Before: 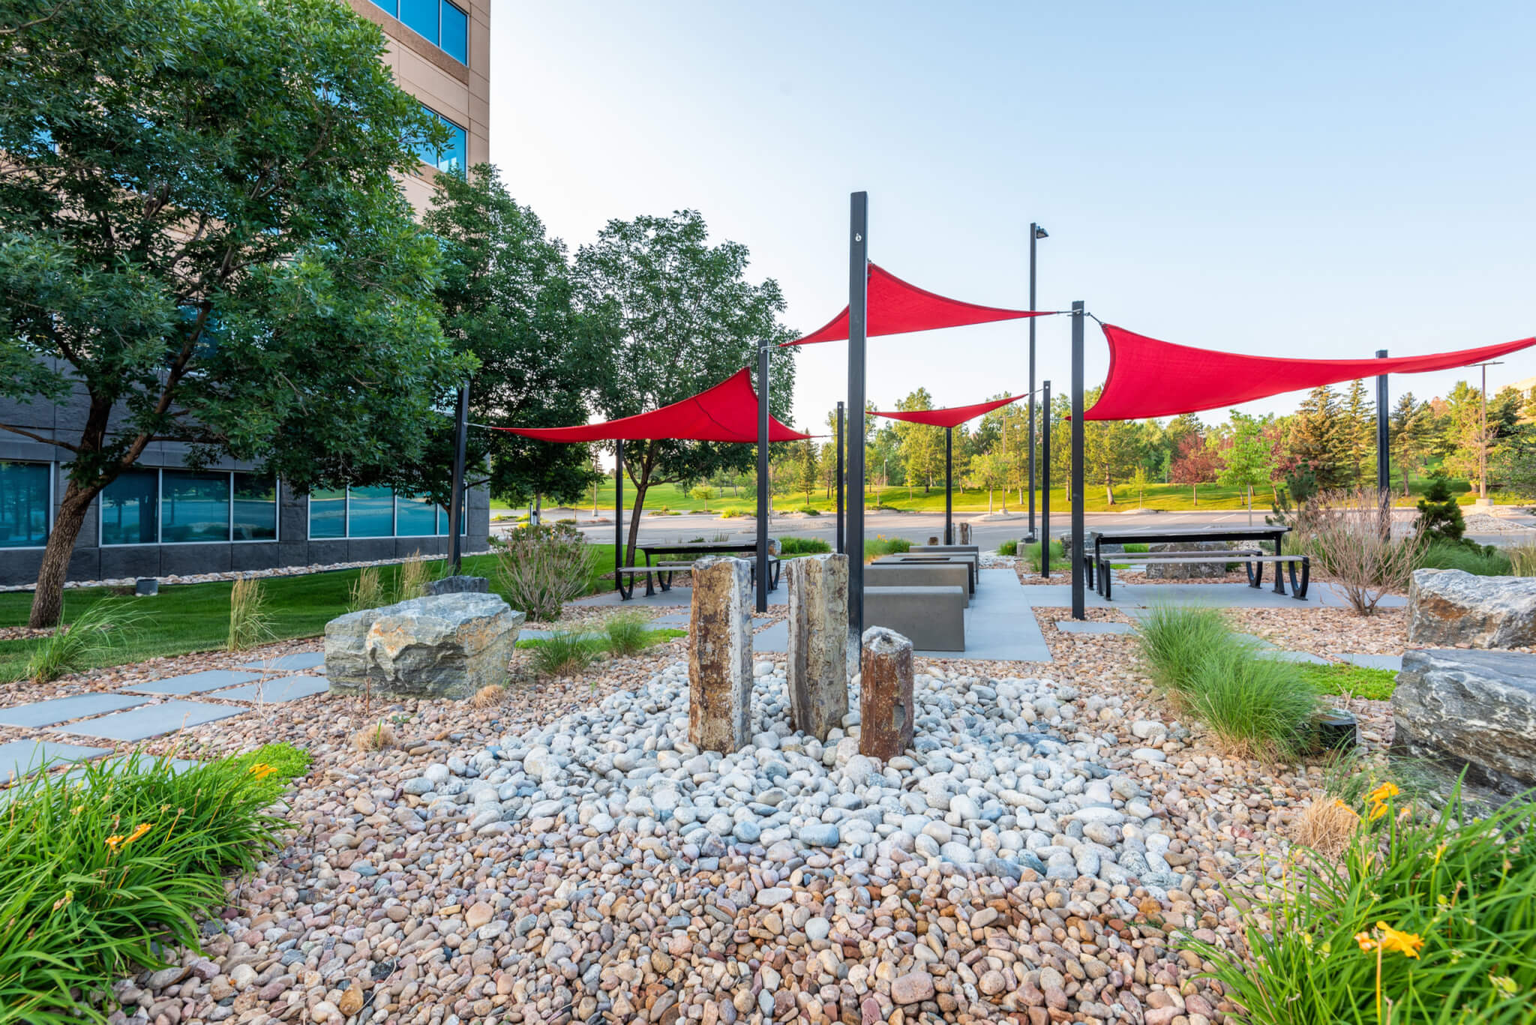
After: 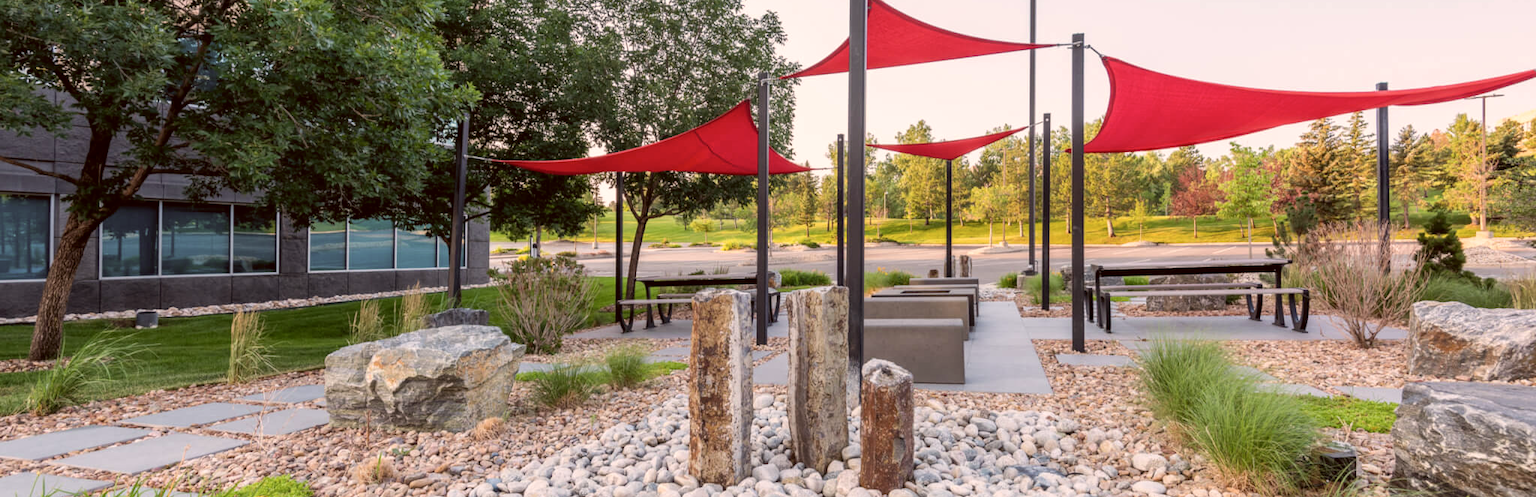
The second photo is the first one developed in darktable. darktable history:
crop and rotate: top 26.122%, bottom 25.306%
color correction: highlights a* 10.18, highlights b* 9.75, shadows a* 8.07, shadows b* 8.18, saturation 0.821
